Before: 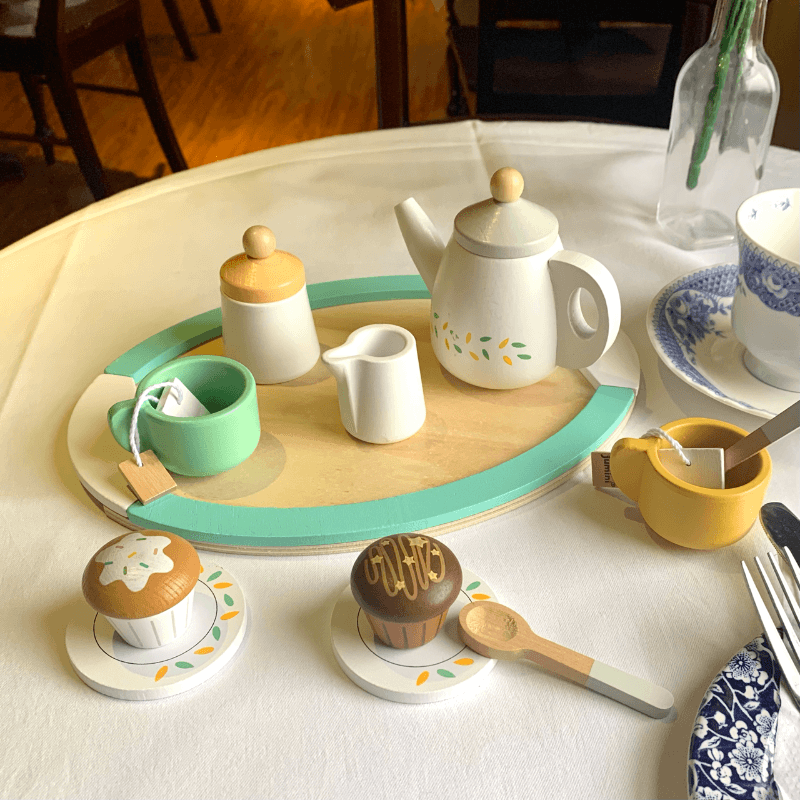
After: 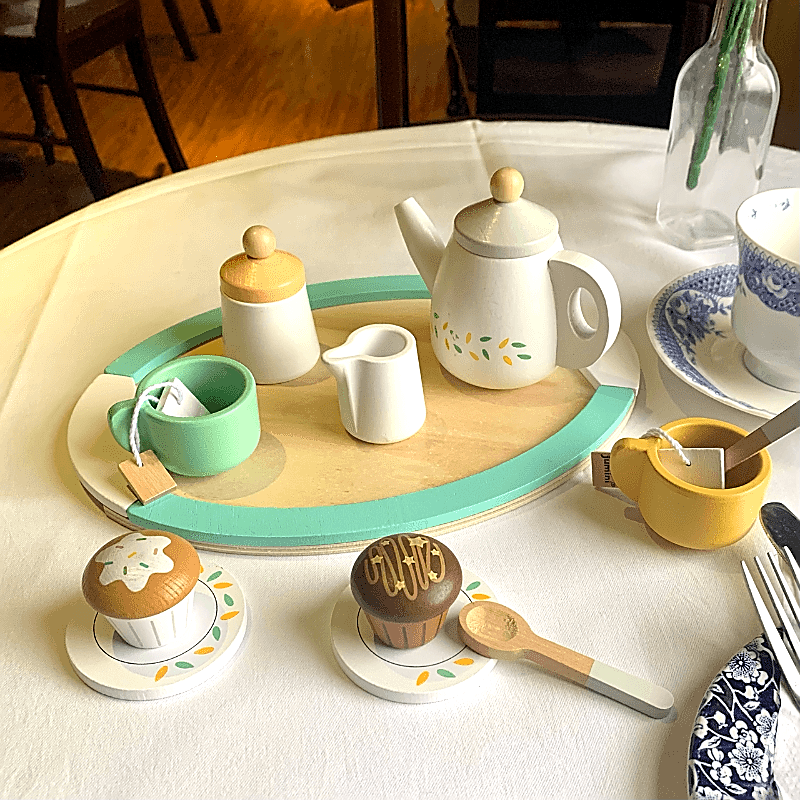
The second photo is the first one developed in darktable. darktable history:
levels: levels [0.016, 0.484, 0.953]
sharpen: radius 1.4, amount 1.25, threshold 0.7
